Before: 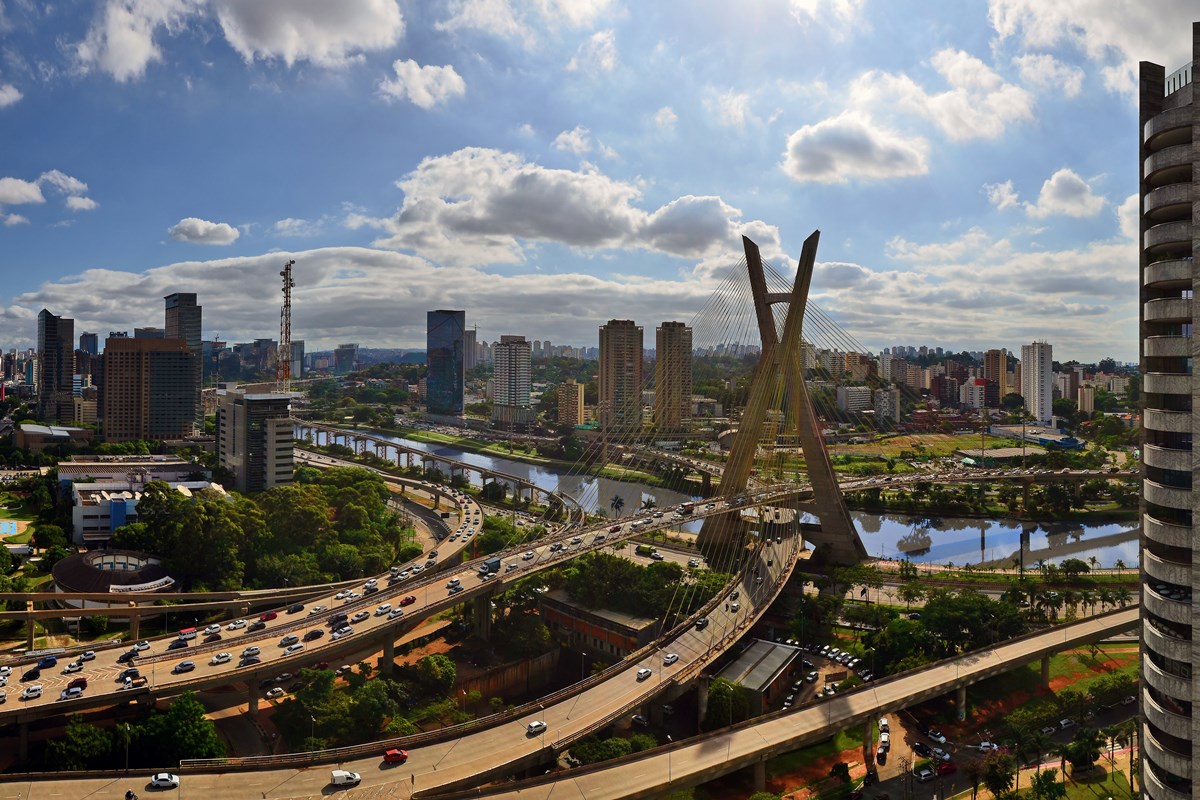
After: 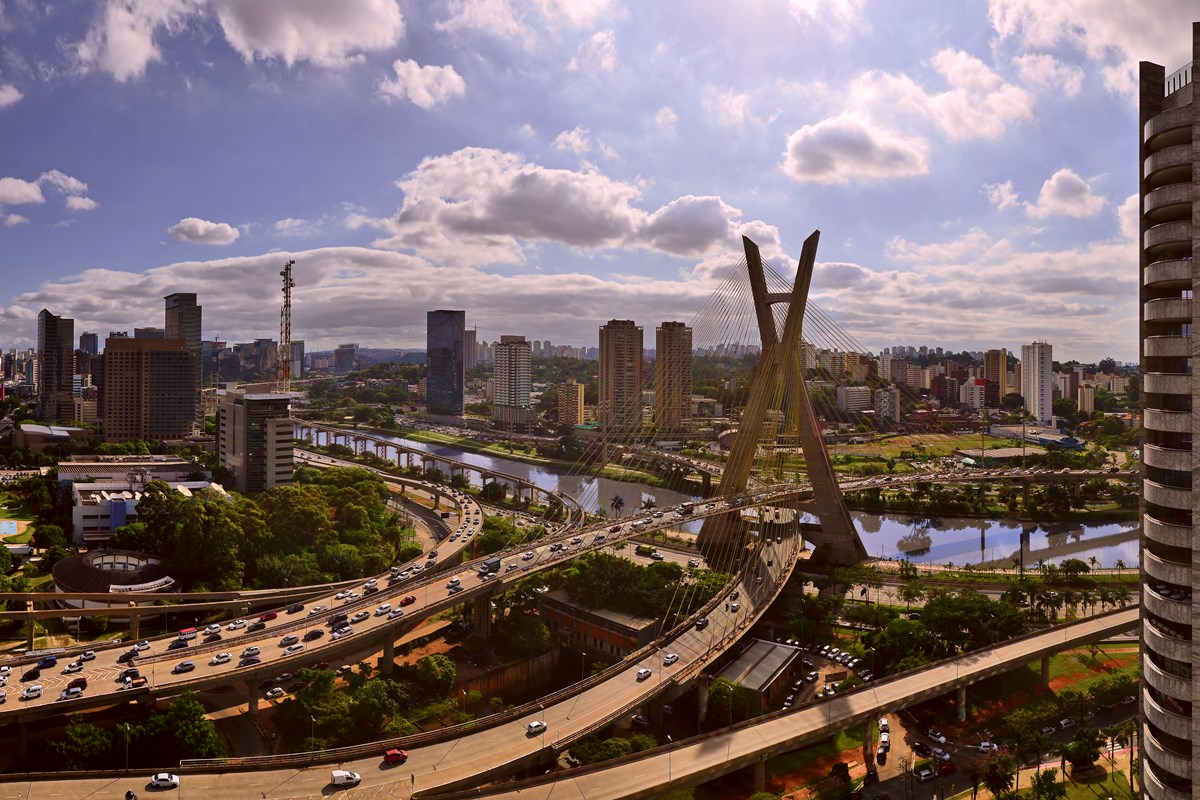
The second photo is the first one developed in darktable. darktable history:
color correction: highlights a* 6.27, highlights b* 8.19, shadows a* 5.94, shadows b* 7.23, saturation 0.9
white balance: red 1.004, blue 1.096
